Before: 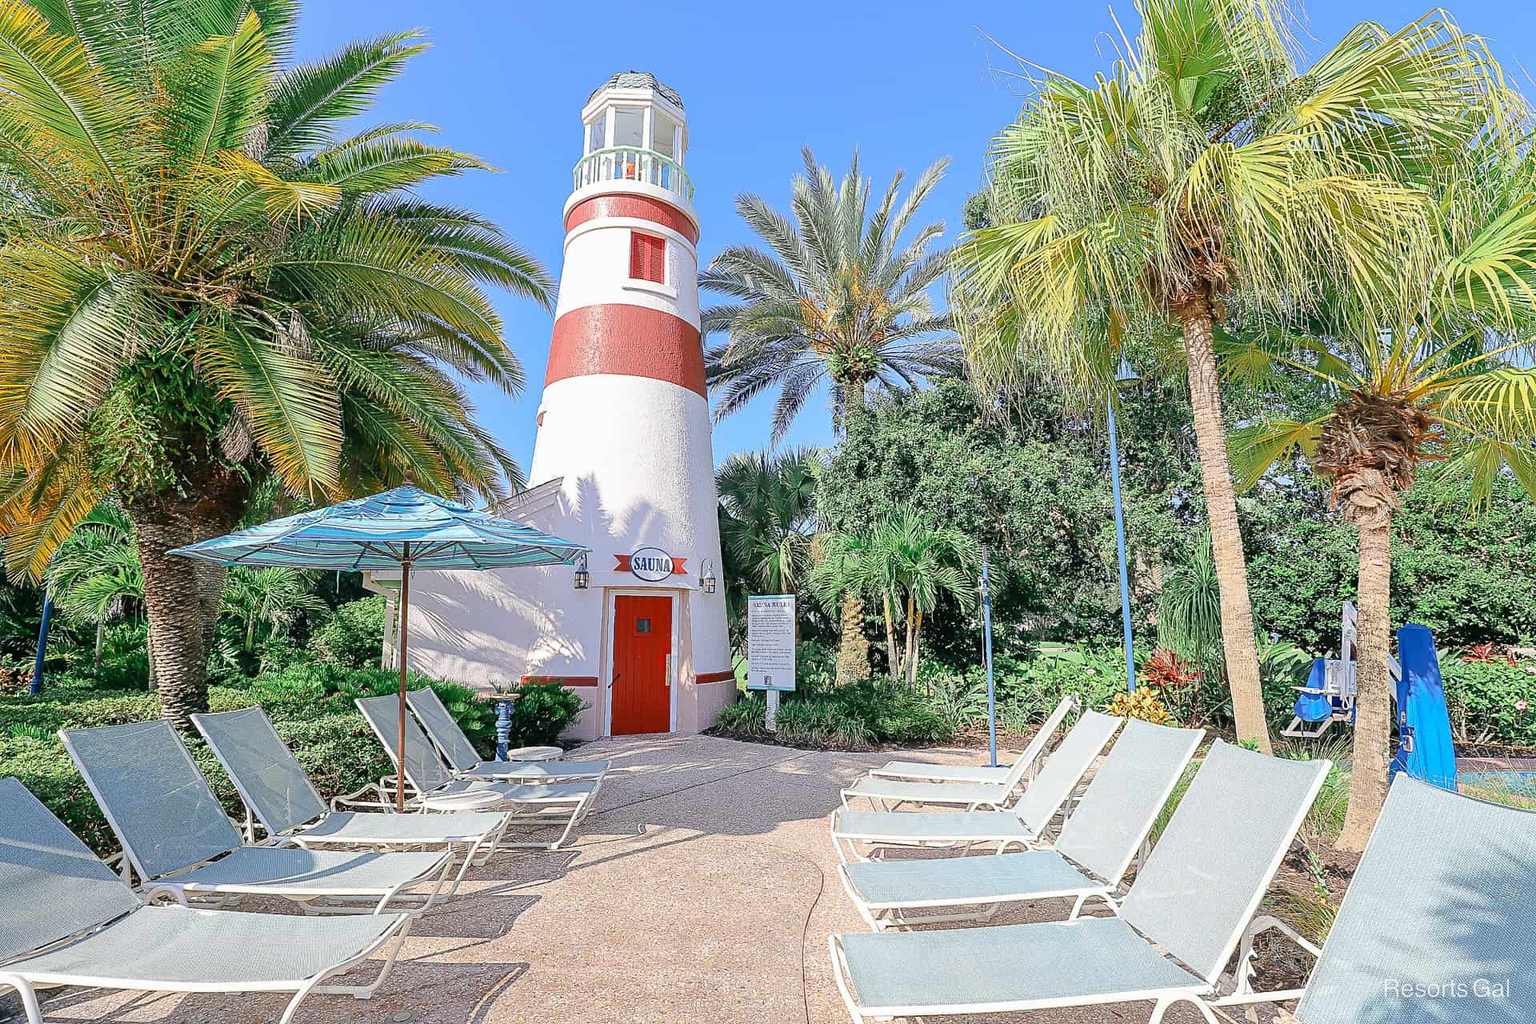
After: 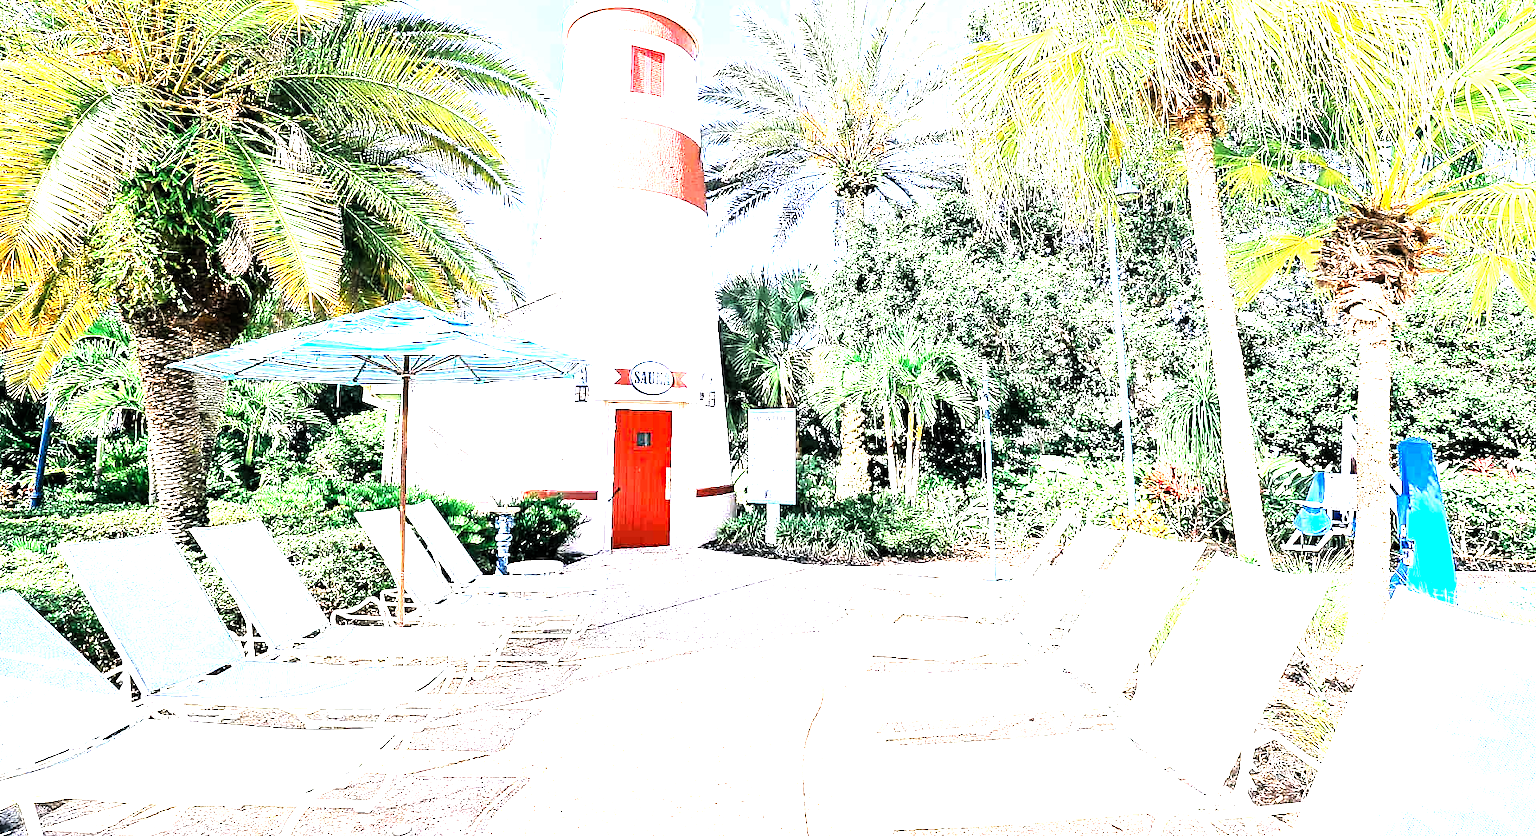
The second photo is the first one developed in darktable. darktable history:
crop and rotate: top 18.261%
levels: levels [0.012, 0.367, 0.697]
base curve: curves: ch0 [(0, 0) (0.007, 0.004) (0.027, 0.03) (0.046, 0.07) (0.207, 0.54) (0.442, 0.872) (0.673, 0.972) (1, 1)]
tone equalizer: edges refinement/feathering 500, mask exposure compensation -1.57 EV, preserve details no
